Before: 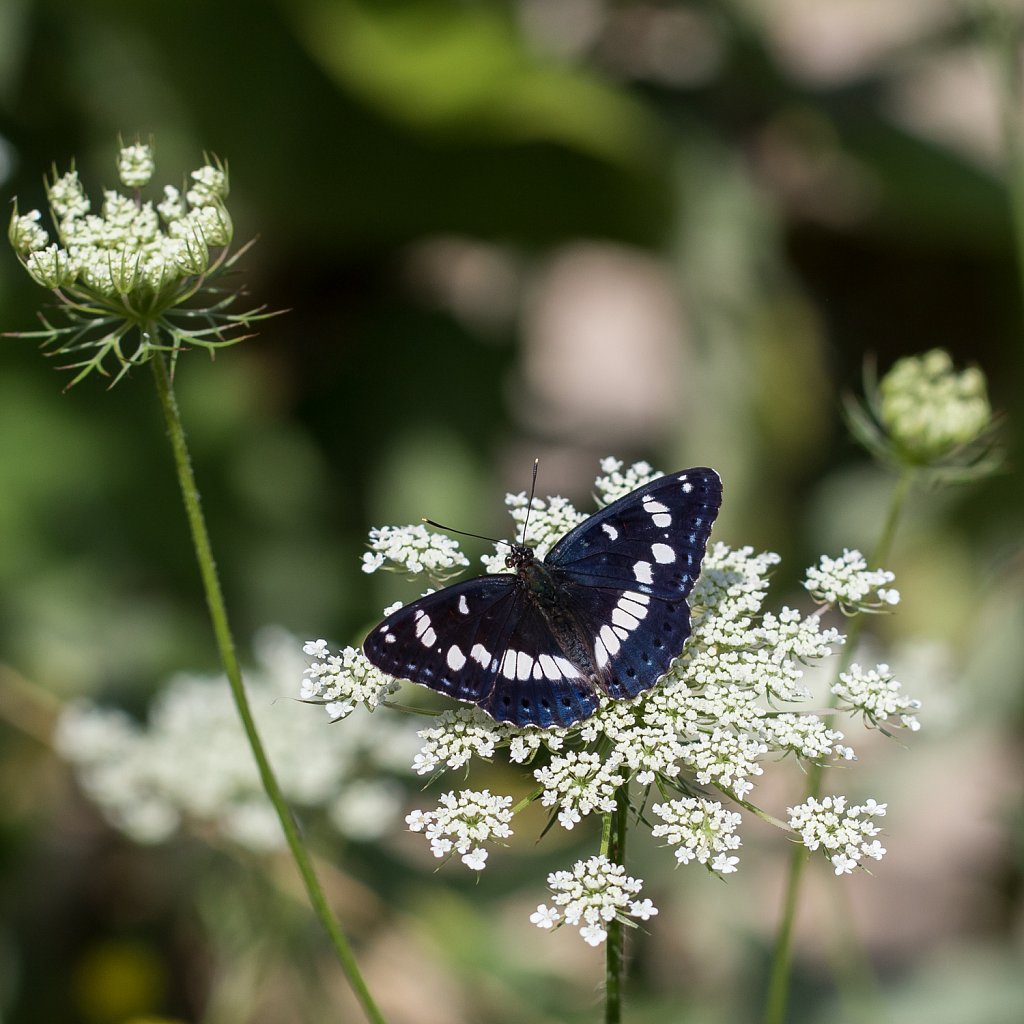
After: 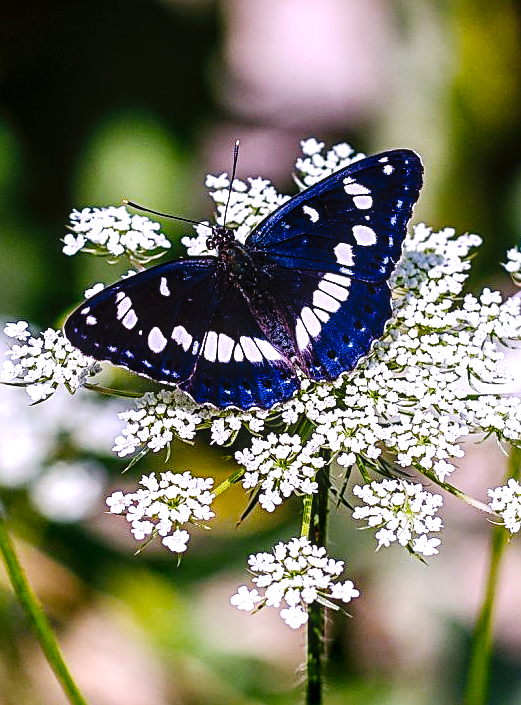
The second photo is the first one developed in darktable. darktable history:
white balance: red 1.042, blue 1.17
color balance rgb: linear chroma grading › global chroma 9%, perceptual saturation grading › global saturation 36%, perceptual saturation grading › shadows 35%, perceptual brilliance grading › global brilliance 15%, perceptual brilliance grading › shadows -35%, global vibrance 15%
local contrast: detail 130%
shadows and highlights: shadows 49, highlights -41, soften with gaussian
crop and rotate: left 29.237%, top 31.152%, right 19.807%
sharpen: radius 2.543, amount 0.636
tone curve: curves: ch0 [(0, 0) (0.003, 0.002) (0.011, 0.006) (0.025, 0.012) (0.044, 0.021) (0.069, 0.027) (0.1, 0.035) (0.136, 0.06) (0.177, 0.108) (0.224, 0.173) (0.277, 0.26) (0.335, 0.353) (0.399, 0.453) (0.468, 0.555) (0.543, 0.641) (0.623, 0.724) (0.709, 0.792) (0.801, 0.857) (0.898, 0.918) (1, 1)], preserve colors none
color correction: saturation 0.98
